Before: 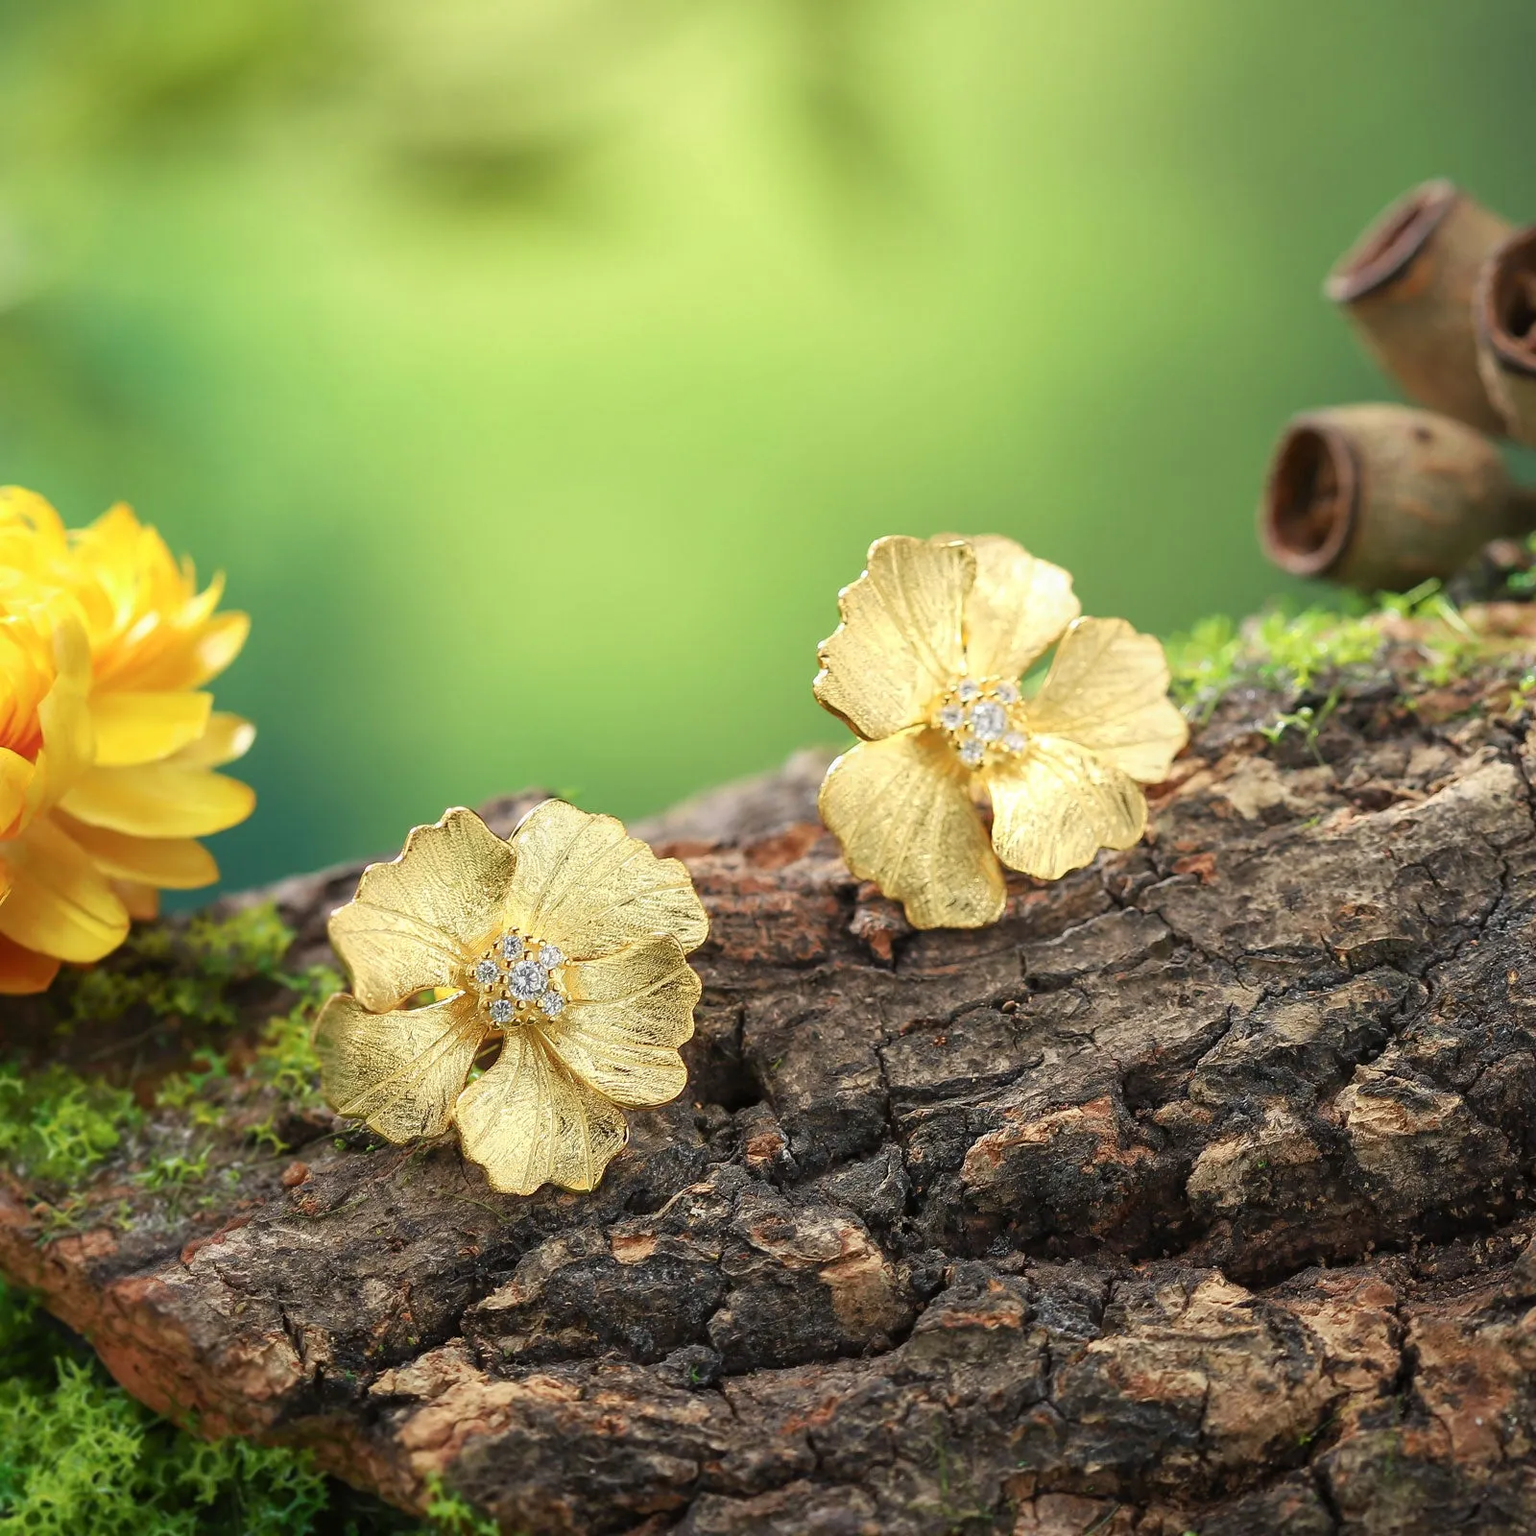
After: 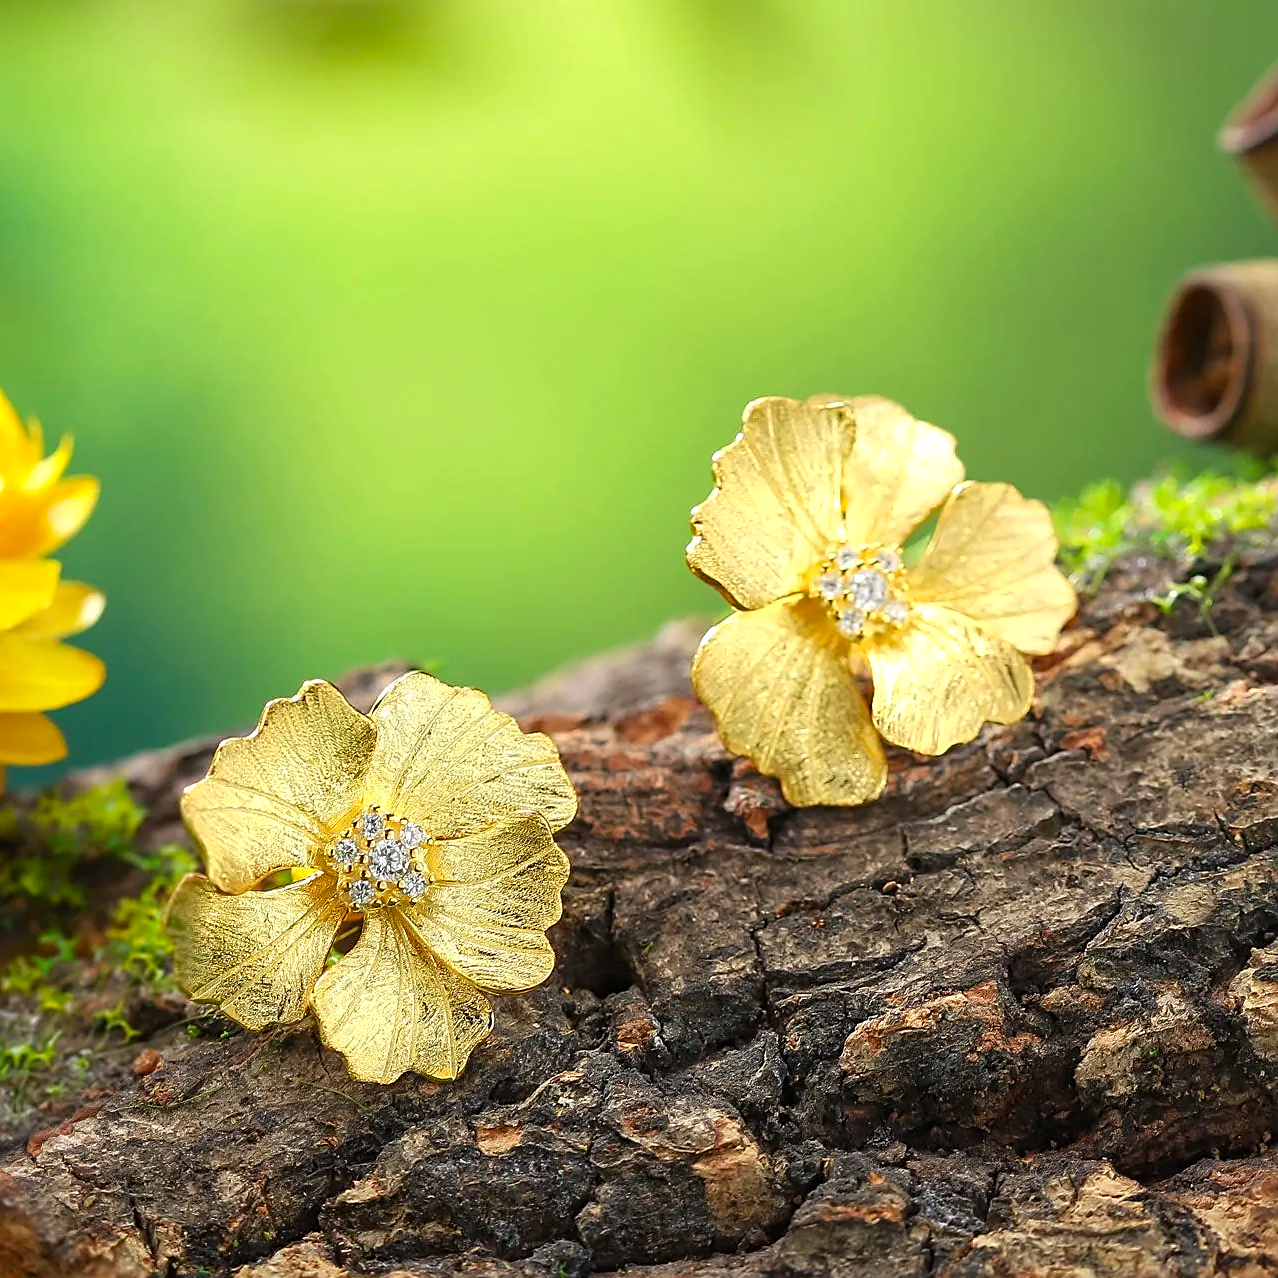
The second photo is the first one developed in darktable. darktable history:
crop and rotate: left 10.071%, top 10.071%, right 10.02%, bottom 10.02%
color balance: contrast 6.48%, output saturation 113.3%
sharpen: on, module defaults
rgb levels: preserve colors max RGB
